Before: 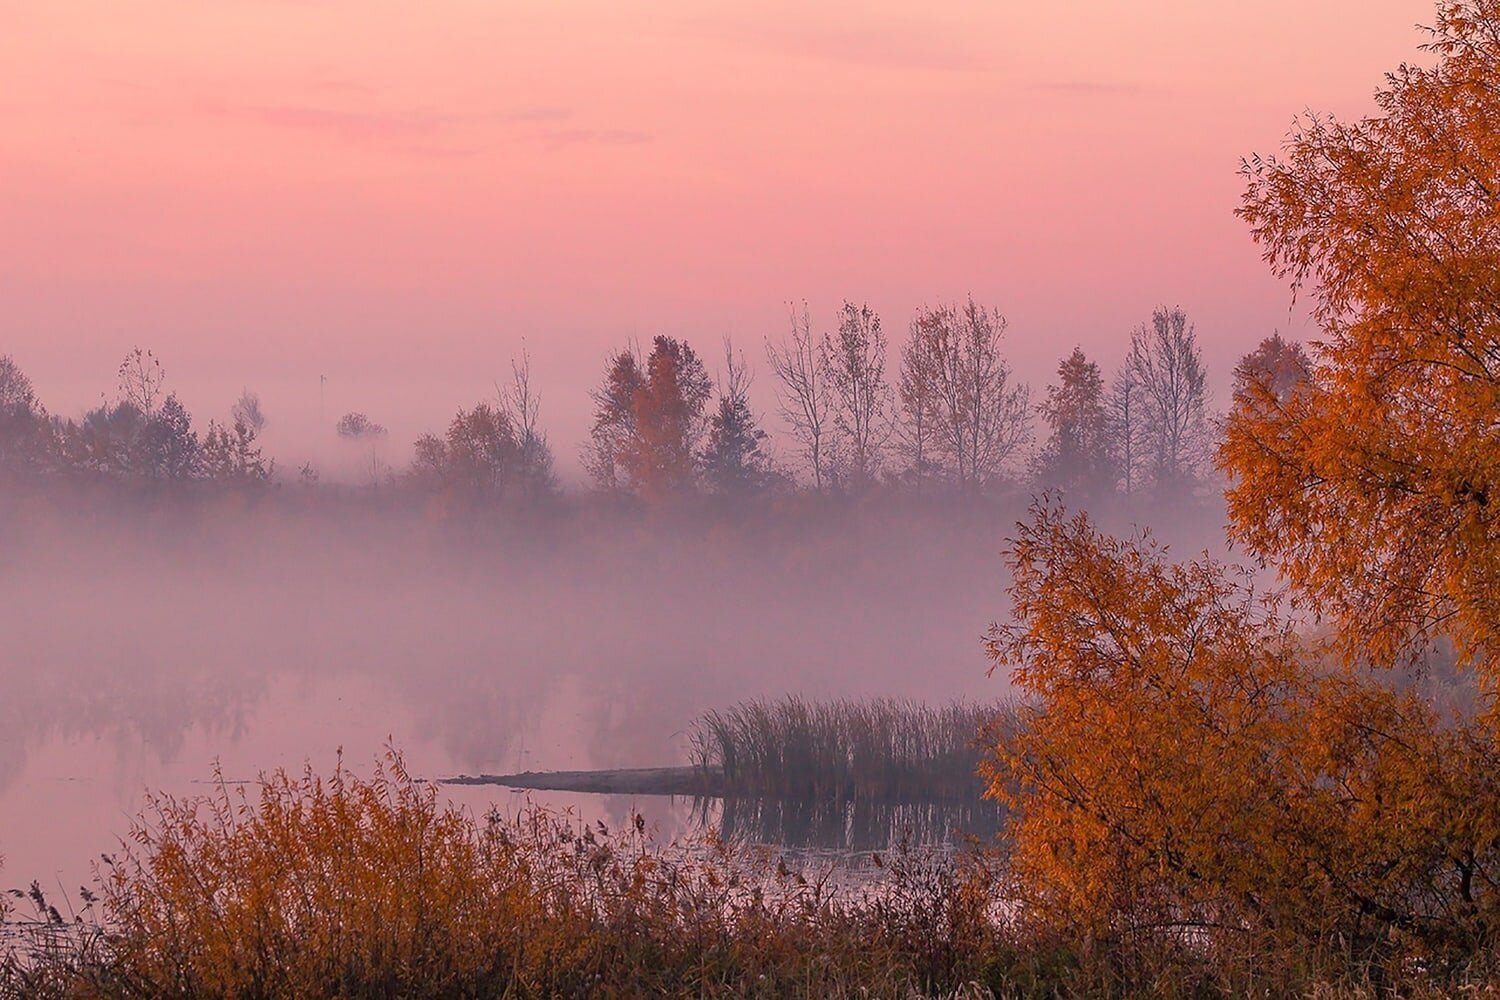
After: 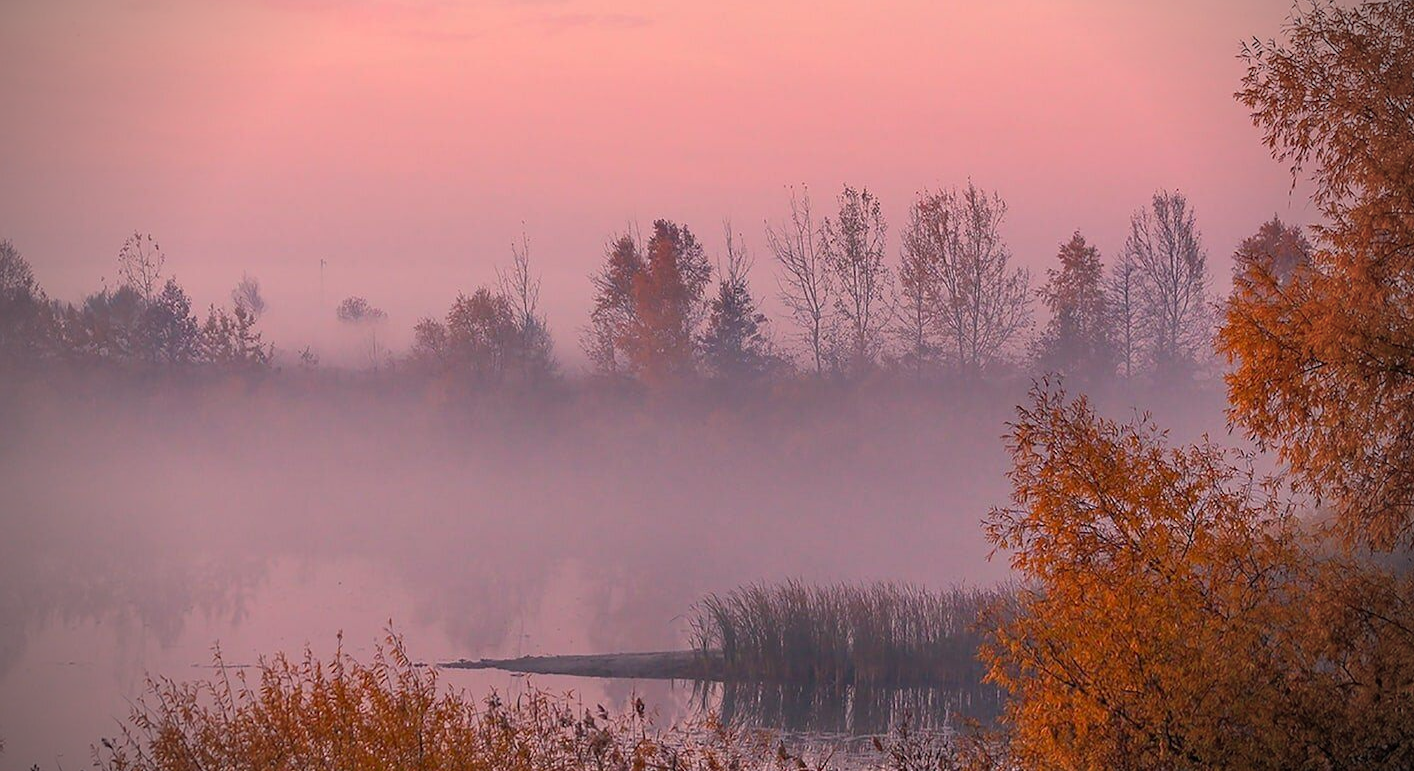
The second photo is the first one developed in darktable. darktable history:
crop and rotate: angle 0.03°, top 11.643%, right 5.651%, bottom 11.189%
vignetting: fall-off start 75%, brightness -0.692, width/height ratio 1.084
